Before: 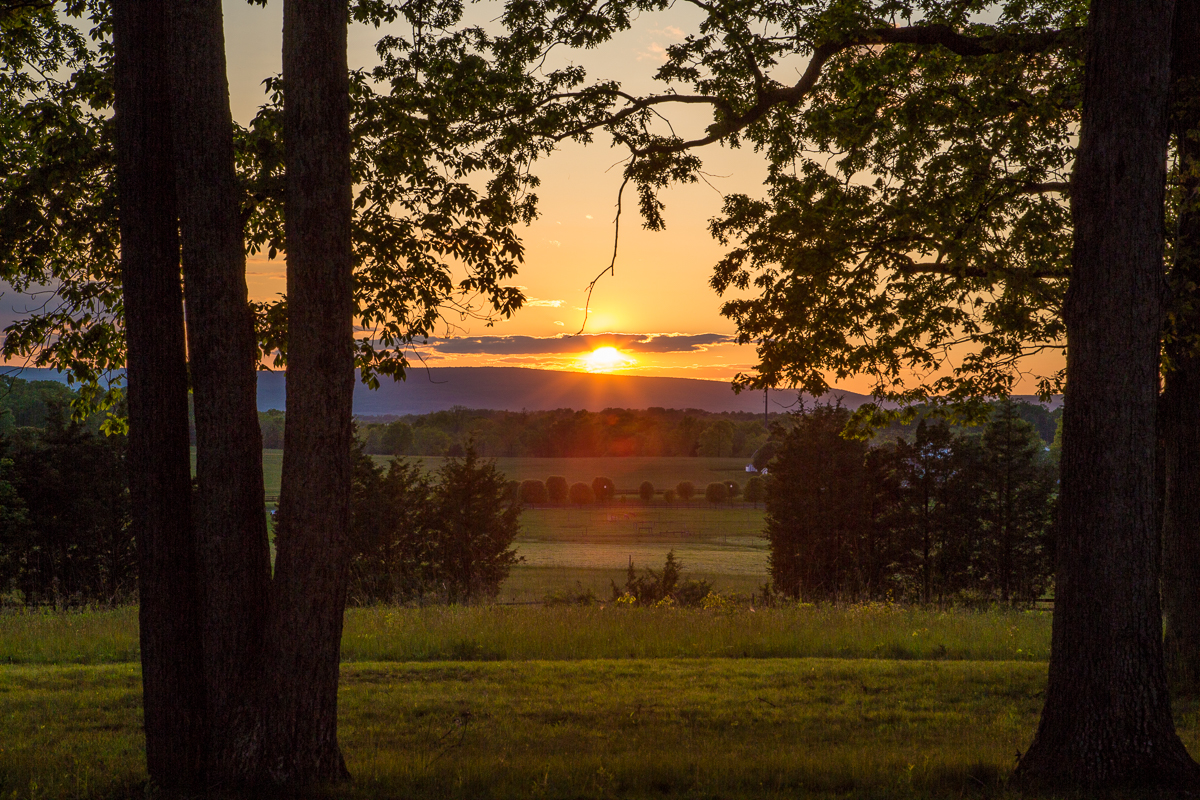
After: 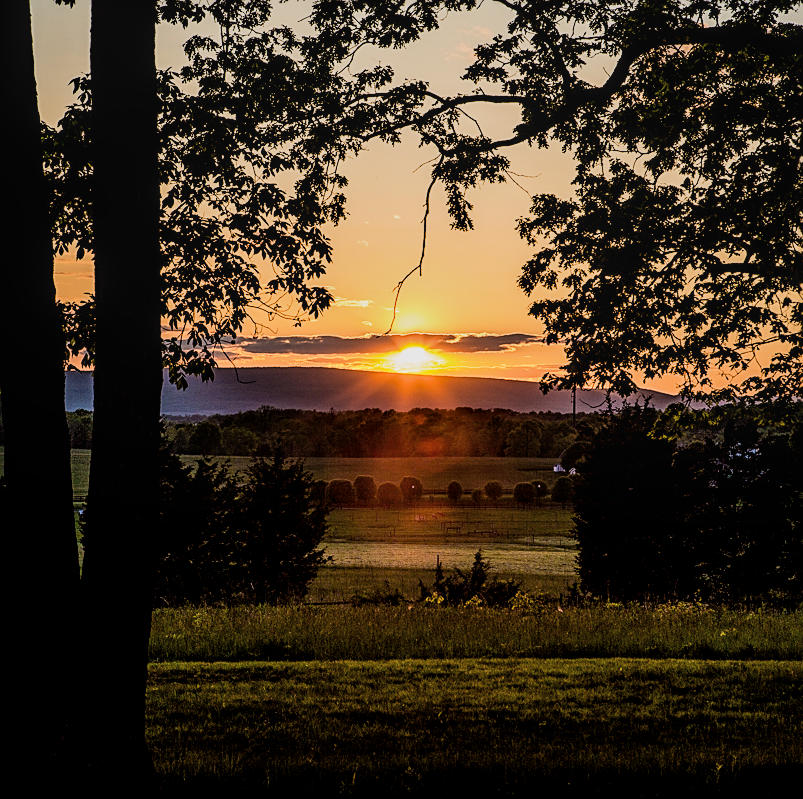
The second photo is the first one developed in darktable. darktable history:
crop and rotate: left 16.004%, right 17.049%
exposure: black level correction 0.01, exposure 0.017 EV, compensate highlight preservation false
sharpen: on, module defaults
filmic rgb: black relative exposure -7.49 EV, white relative exposure 4.99 EV, hardness 3.33, contrast 1.296
tone equalizer: -8 EV -0.382 EV, -7 EV -0.398 EV, -6 EV -0.344 EV, -5 EV -0.19 EV, -3 EV 0.231 EV, -2 EV 0.328 EV, -1 EV 0.376 EV, +0 EV 0.441 EV, edges refinement/feathering 500, mask exposure compensation -1.57 EV, preserve details no
local contrast: on, module defaults
